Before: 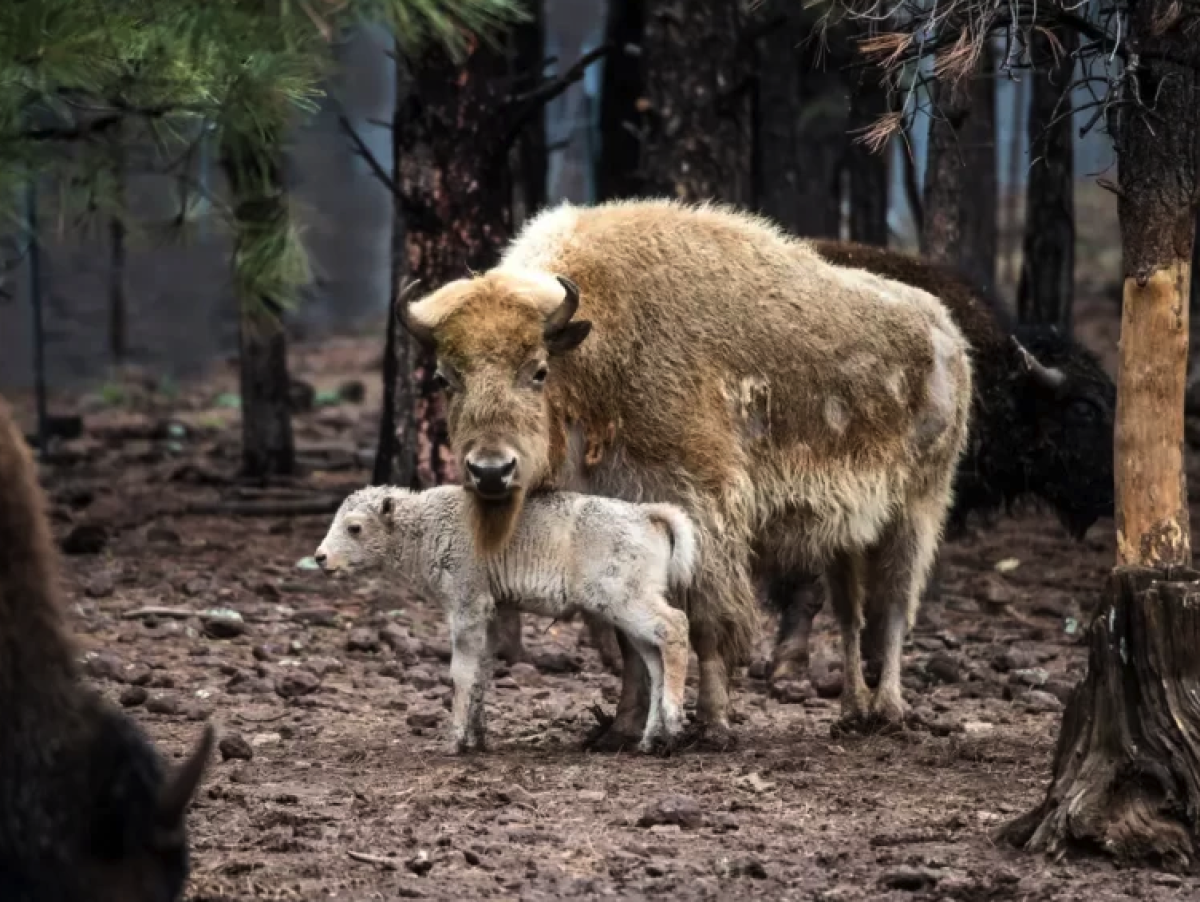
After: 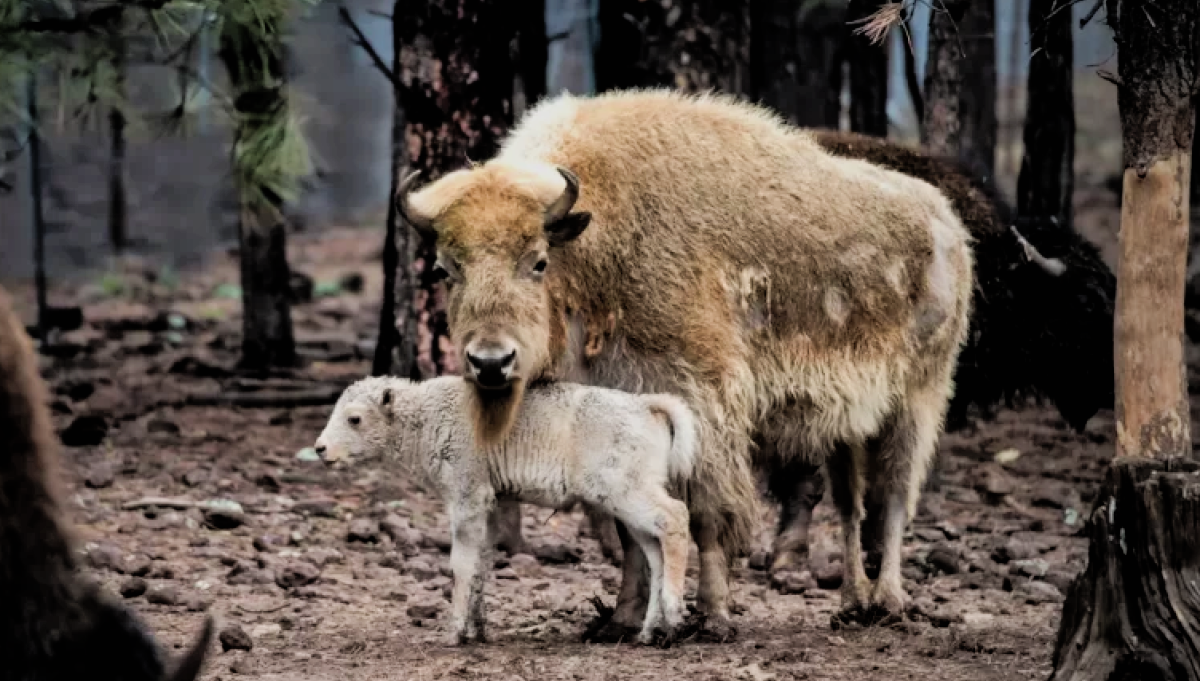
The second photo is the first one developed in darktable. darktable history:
filmic rgb: black relative exposure -5.07 EV, white relative exposure 3.97 EV, hardness 2.89, contrast 1.098, highlights saturation mix -18.7%, iterations of high-quality reconstruction 0
vignetting: fall-off radius 60.88%, center (-0.148, 0.016), unbound false
crop and rotate: top 12.258%, bottom 12.185%
exposure: black level correction 0, exposure 0.499 EV, compensate exposure bias true, compensate highlight preservation false
shadows and highlights: on, module defaults
